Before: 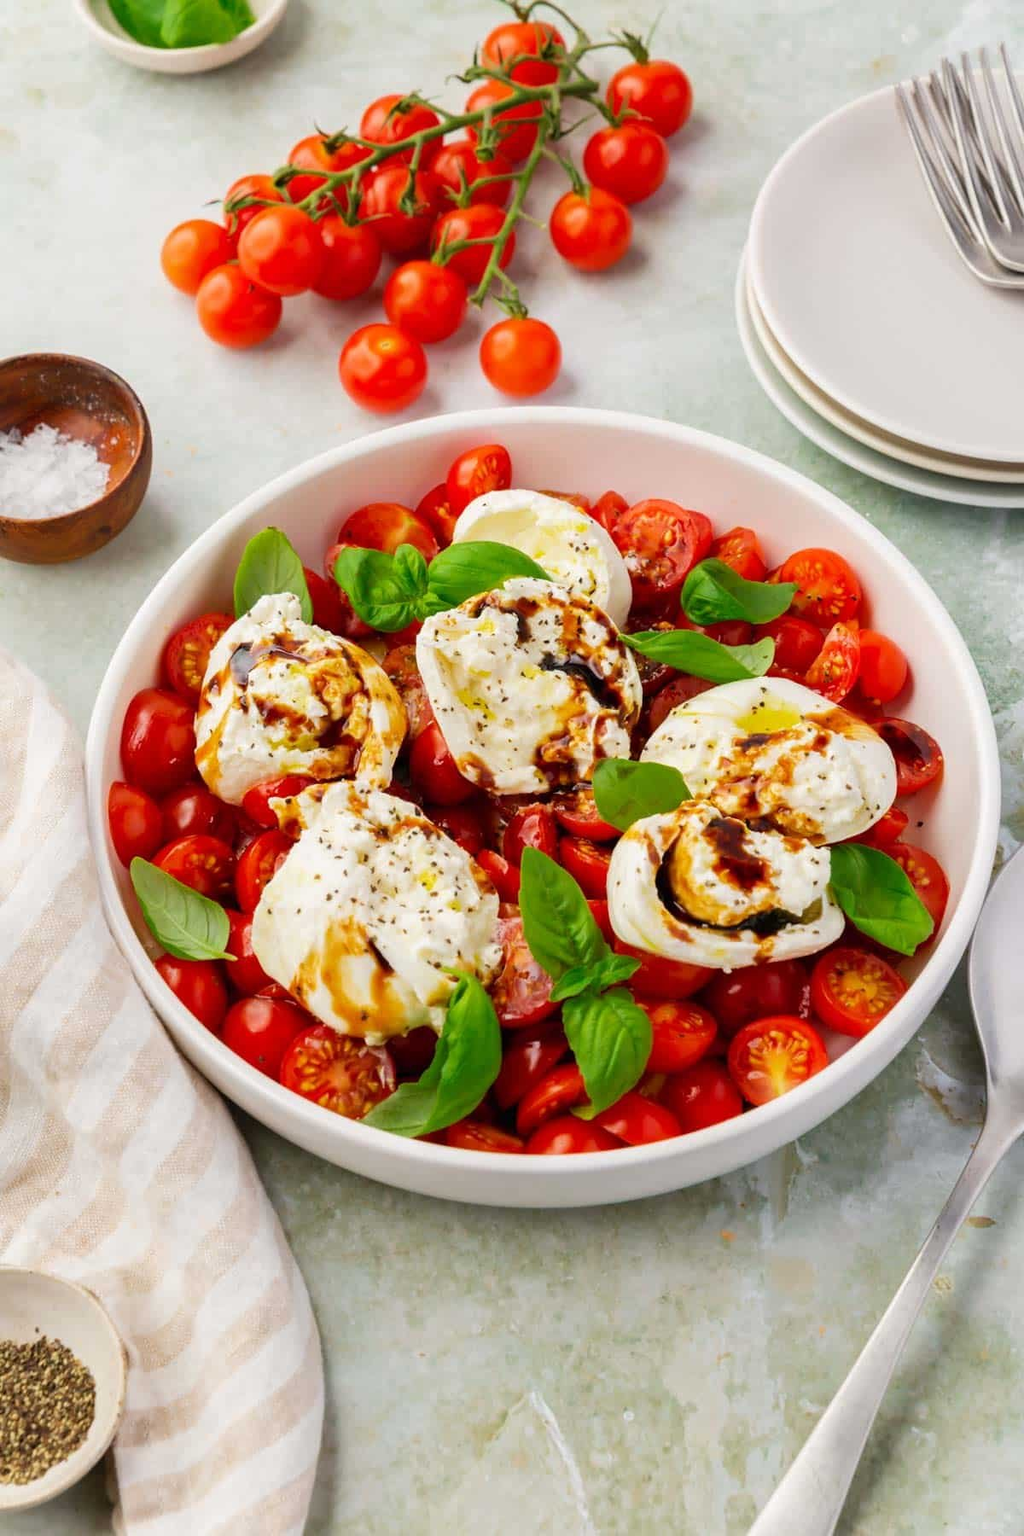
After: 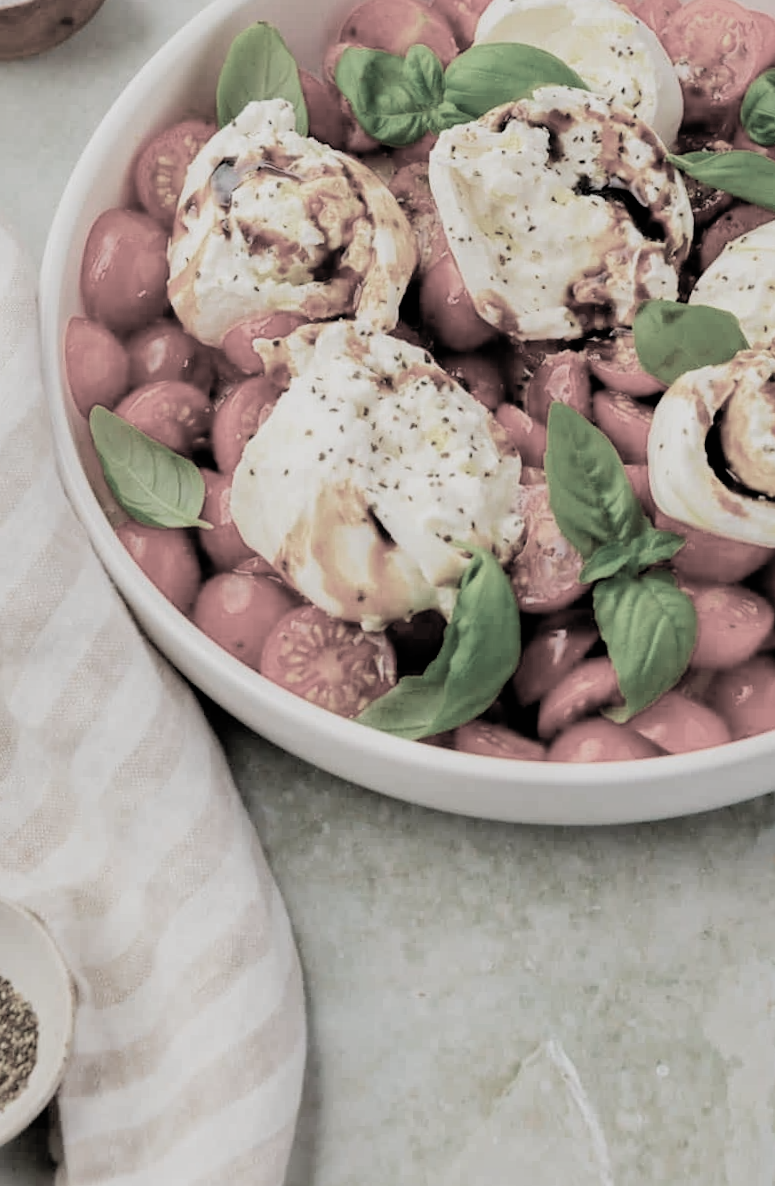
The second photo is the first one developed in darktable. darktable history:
exposure: black level correction 0.001, exposure 0.14 EV, compensate highlight preservation false
filmic rgb: black relative exposure -5.12 EV, white relative exposure 3.96 EV, hardness 2.9, contrast 1.299, highlights saturation mix -30.46%, color science v4 (2020)
shadows and highlights: on, module defaults
crop and rotate: angle -0.994°, left 3.955%, top 32.39%, right 29.743%
